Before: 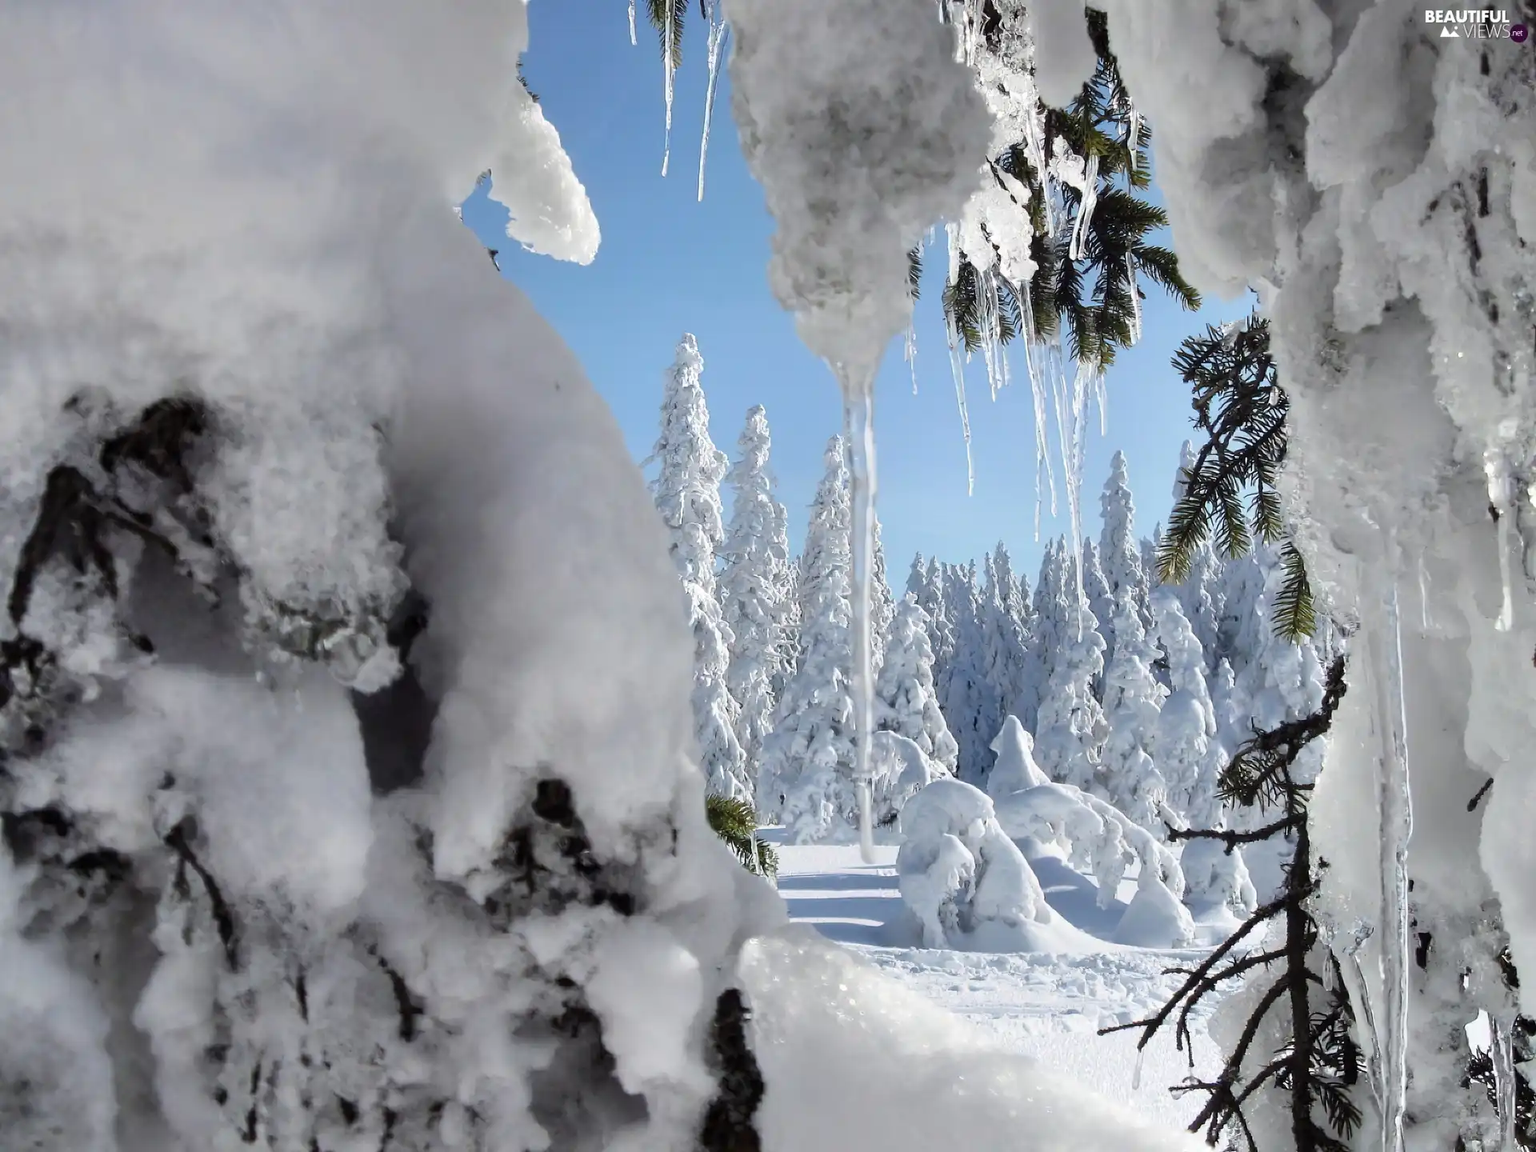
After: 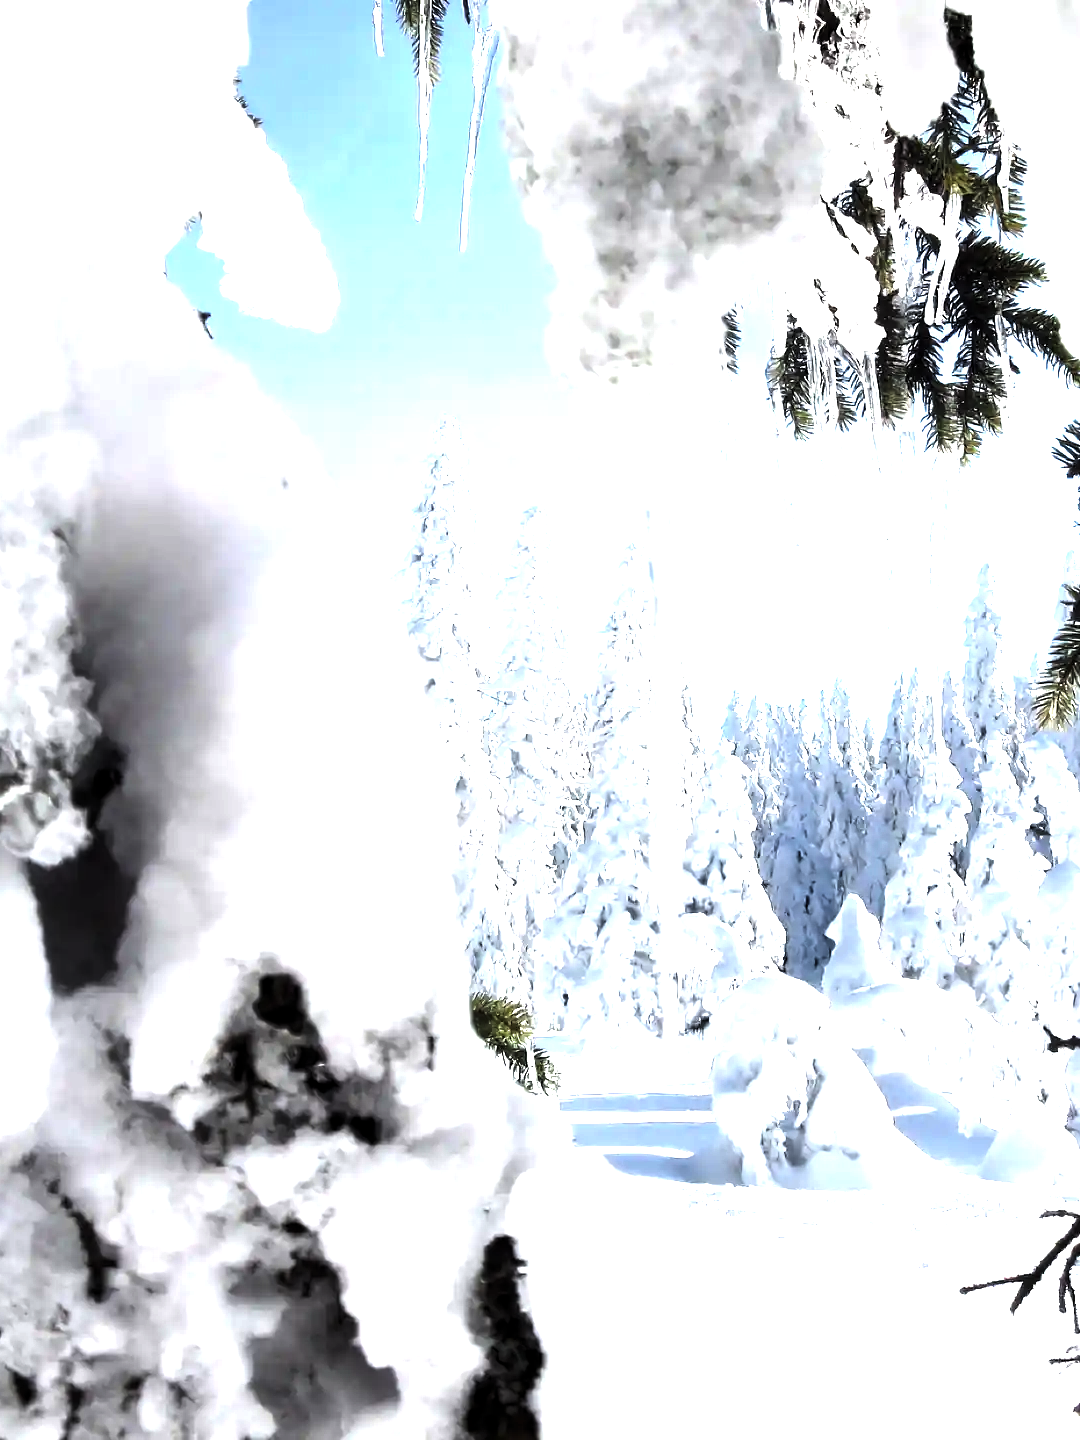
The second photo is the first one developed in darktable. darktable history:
exposure: black level correction 0, exposure 0.9 EV, compensate highlight preservation false
levels: levels [0.044, 0.475, 0.791]
crop: left 21.496%, right 22.254%
